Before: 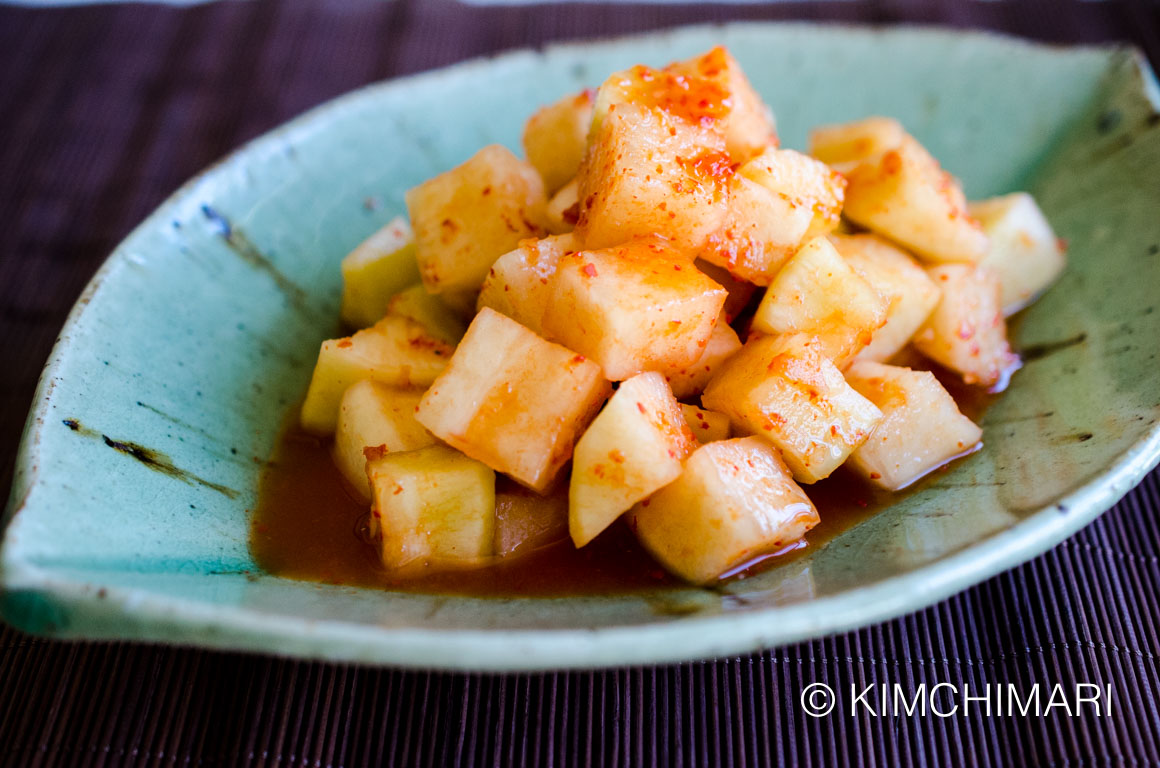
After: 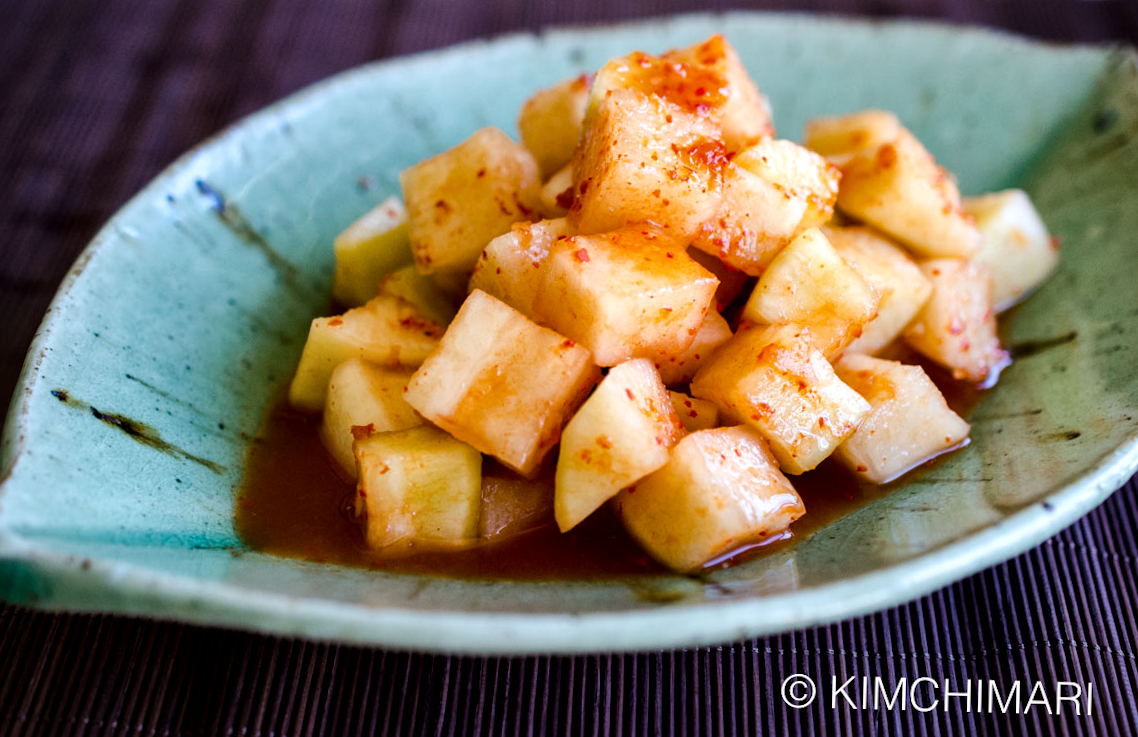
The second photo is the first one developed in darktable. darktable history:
local contrast: mode bilateral grid, contrast 20, coarseness 50, detail 159%, midtone range 0.2
rotate and perspective: rotation 1.57°, crop left 0.018, crop right 0.982, crop top 0.039, crop bottom 0.961
